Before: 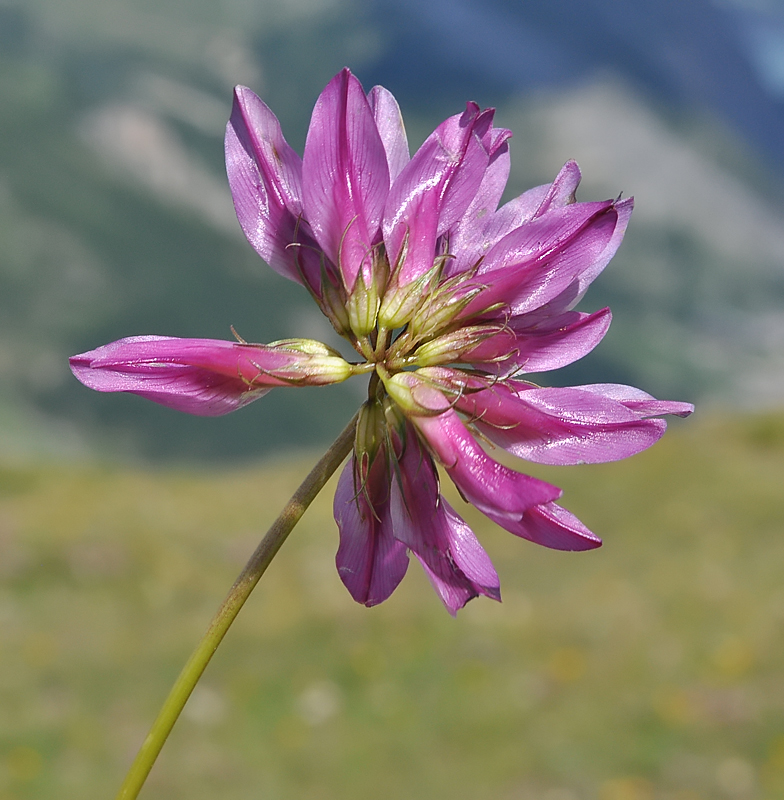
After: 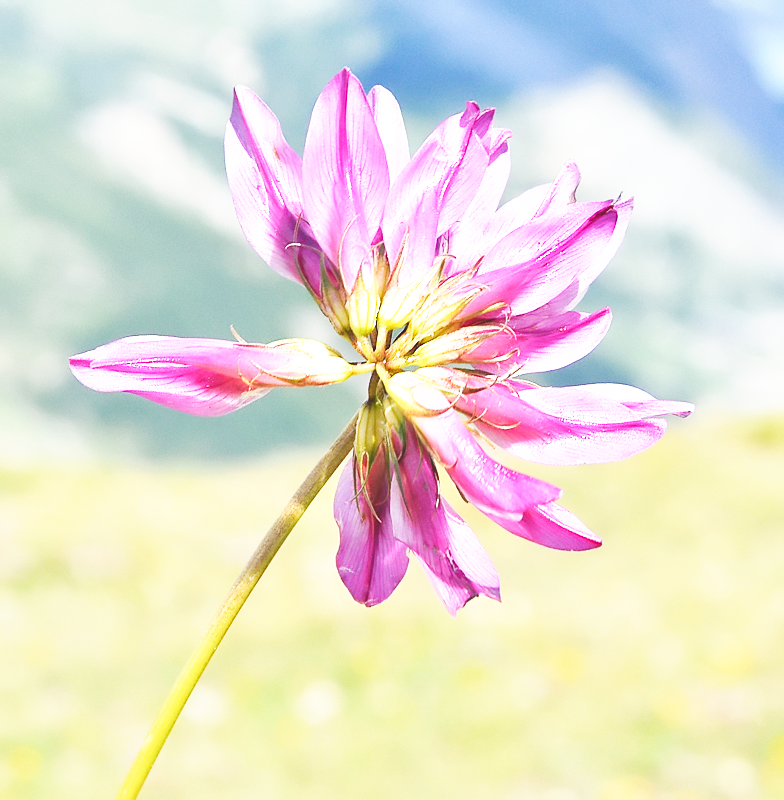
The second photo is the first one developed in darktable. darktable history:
exposure: black level correction -0.006, exposure 1 EV, compensate highlight preservation false
base curve: curves: ch0 [(0, 0) (0.007, 0.004) (0.027, 0.03) (0.046, 0.07) (0.207, 0.54) (0.442, 0.872) (0.673, 0.972) (1, 1)], preserve colors none
